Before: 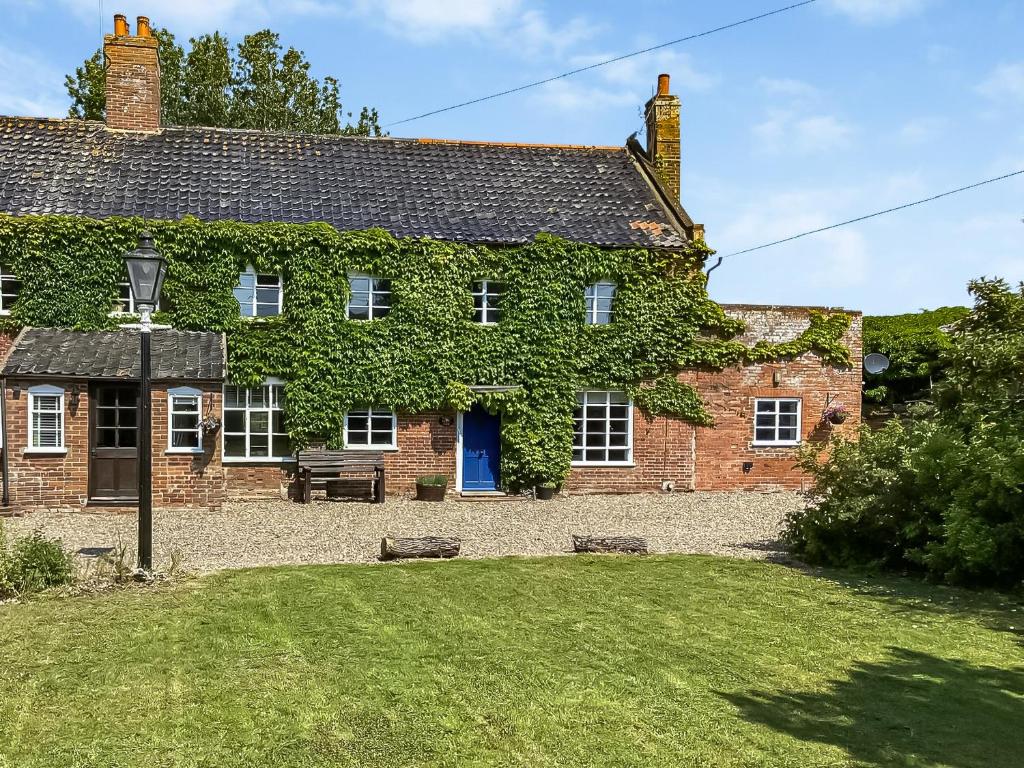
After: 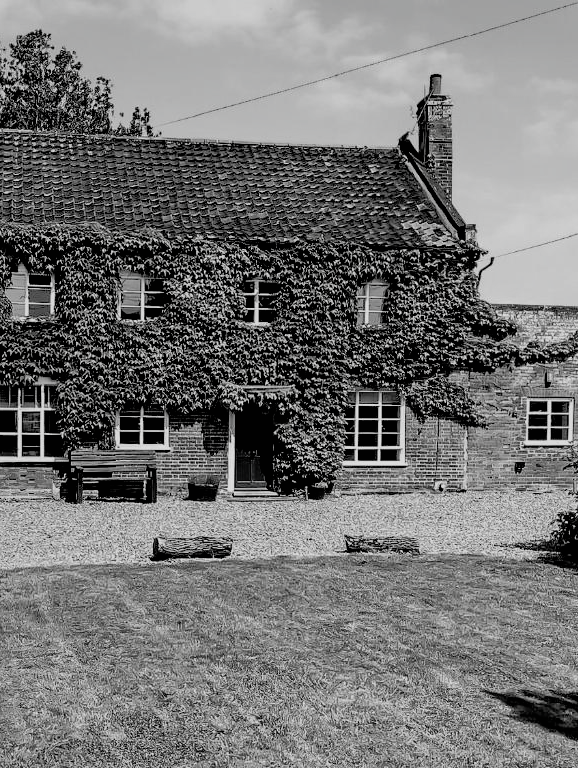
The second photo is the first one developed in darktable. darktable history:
crop and rotate: left 22.352%, right 21.15%
exposure: black level correction 0.017, exposure -0.008 EV, compensate highlight preservation false
filmic rgb: black relative exposure -5.03 EV, white relative exposure 3.5 EV, hardness 3.17, contrast 1.185, highlights saturation mix -49.81%, preserve chrominance no, color science v4 (2020), type of noise poissonian
tone equalizer: on, module defaults
shadows and highlights: on, module defaults
color balance rgb: global offset › luminance -0.89%, perceptual saturation grading › global saturation 20%, perceptual saturation grading › highlights -24.879%, perceptual saturation grading › shadows 49.35%, global vibrance 20%
